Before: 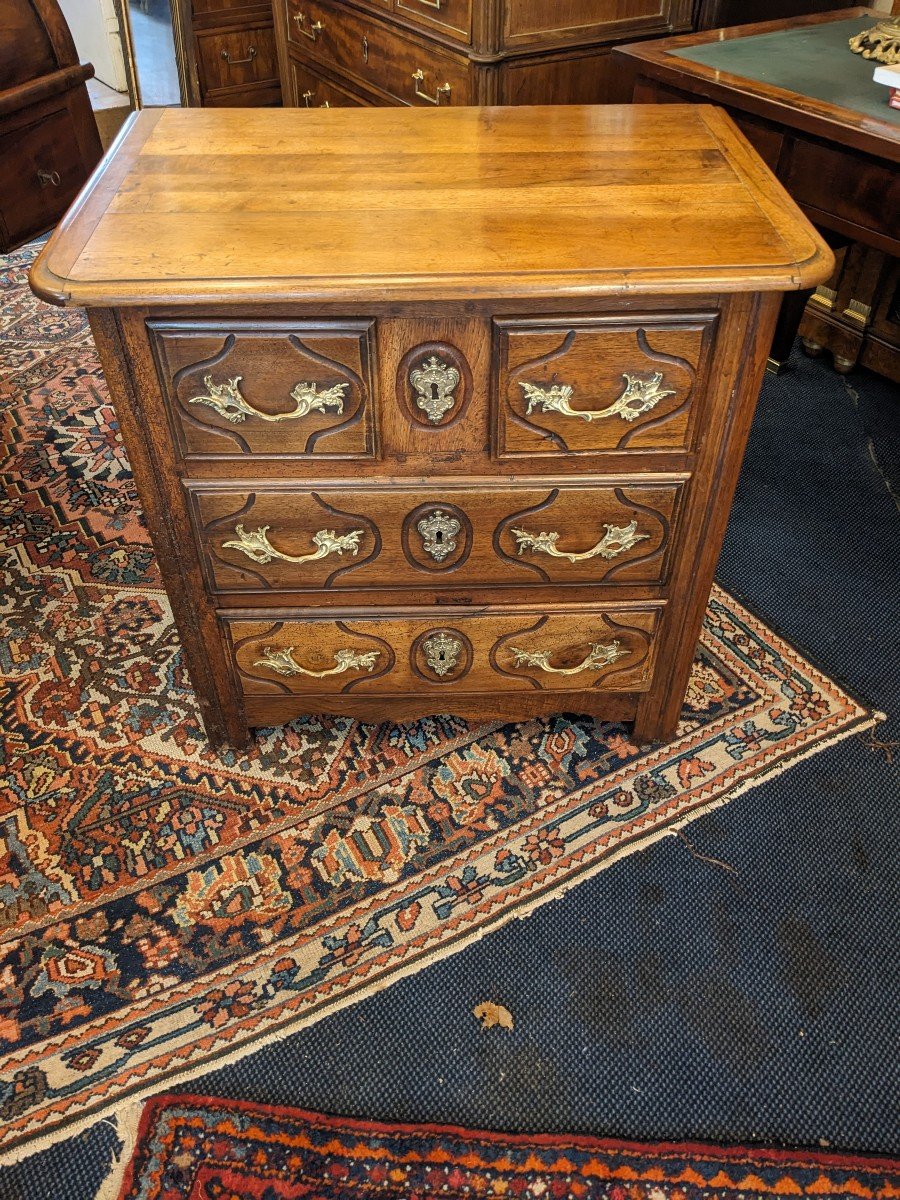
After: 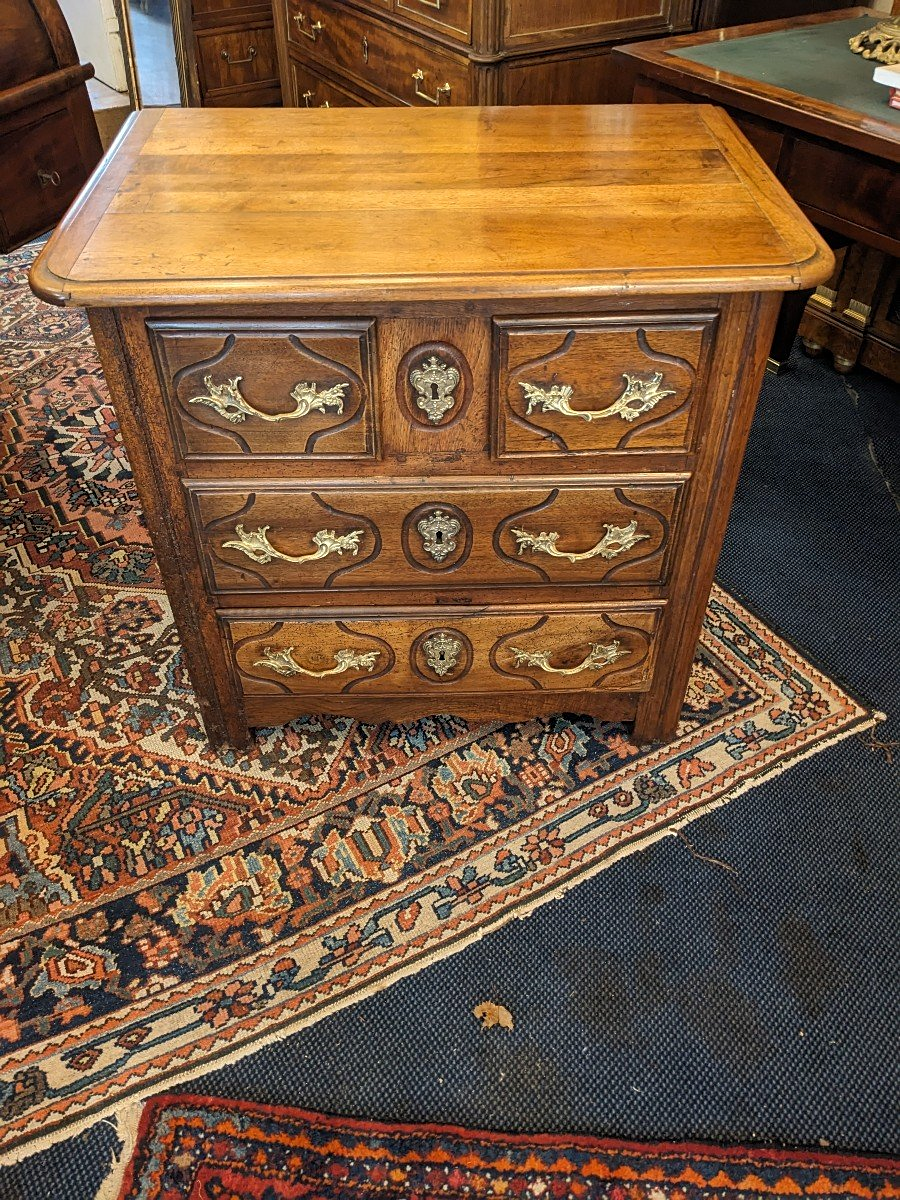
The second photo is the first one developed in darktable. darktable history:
white balance: red 1.009, blue 0.985
sharpen: amount 0.2
